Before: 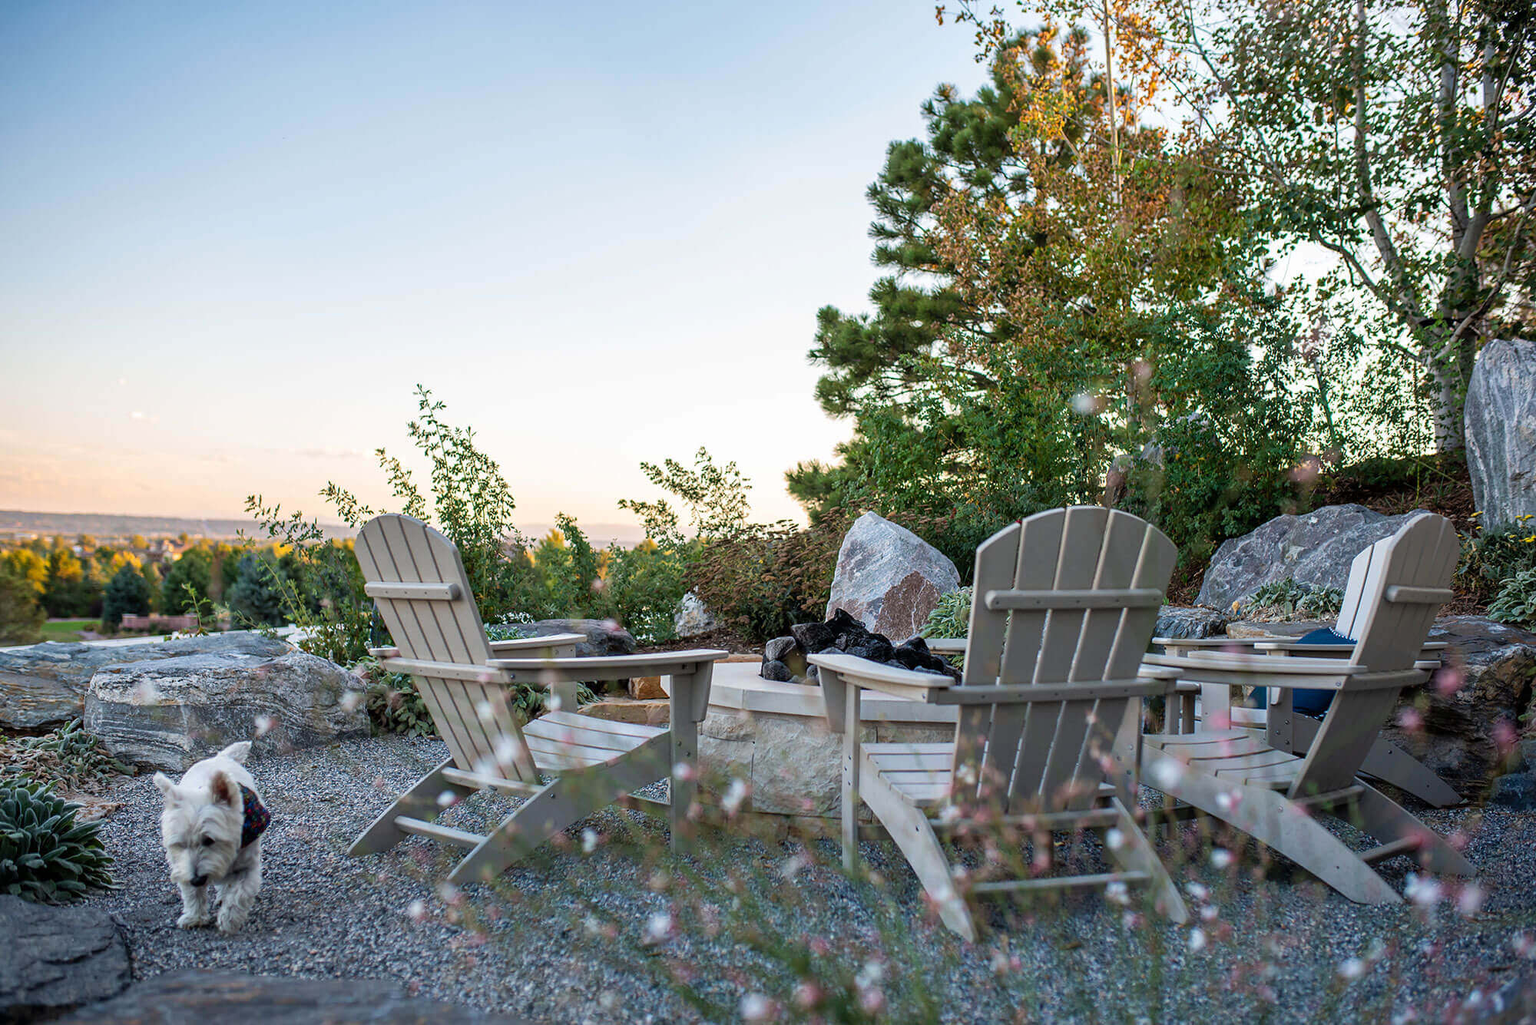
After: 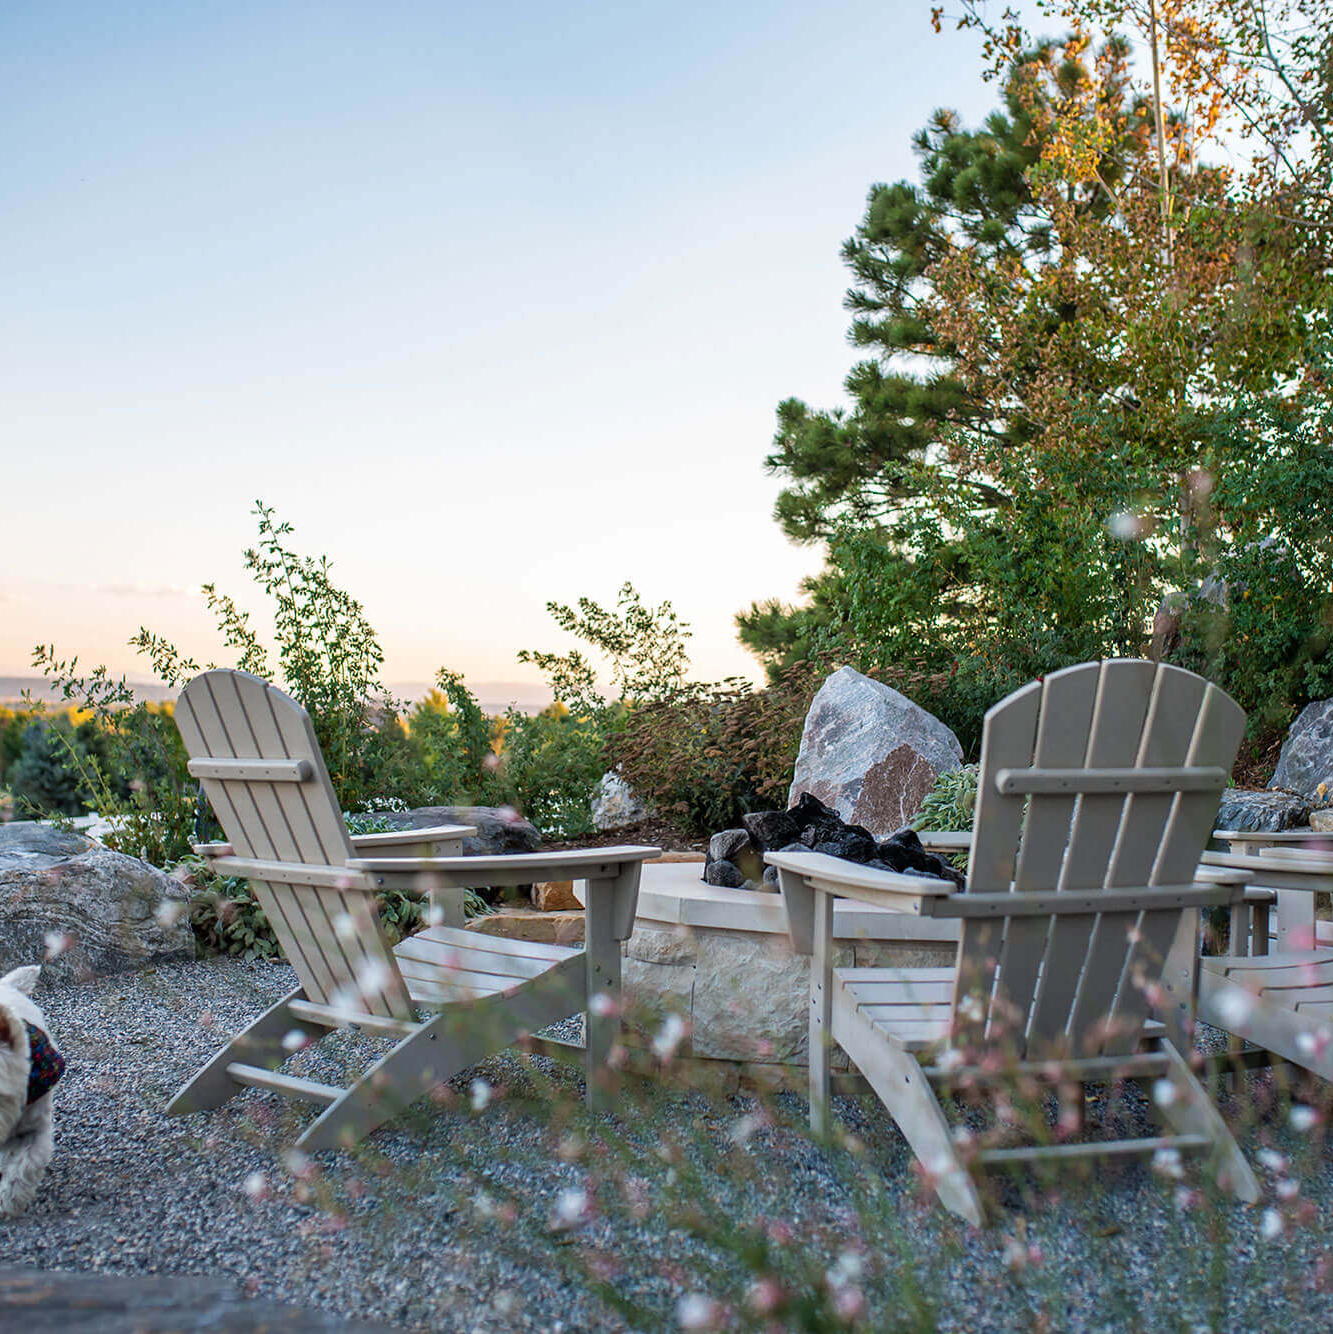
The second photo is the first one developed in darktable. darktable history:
crop and rotate: left 14.398%, right 18.942%
exposure: compensate highlight preservation false
